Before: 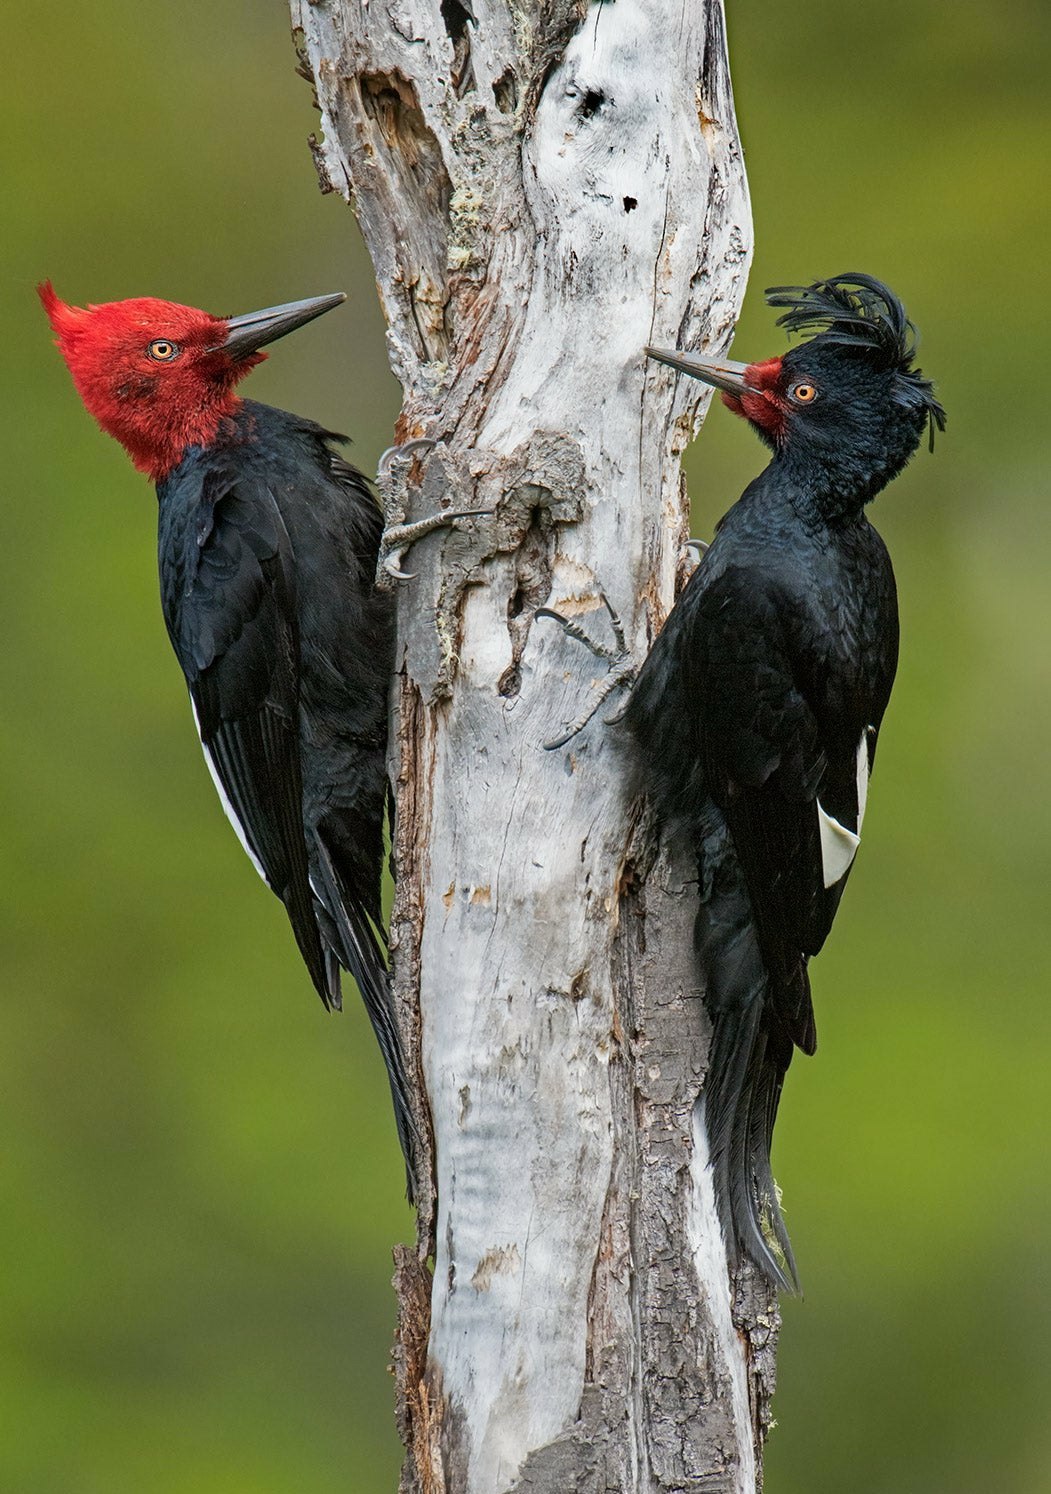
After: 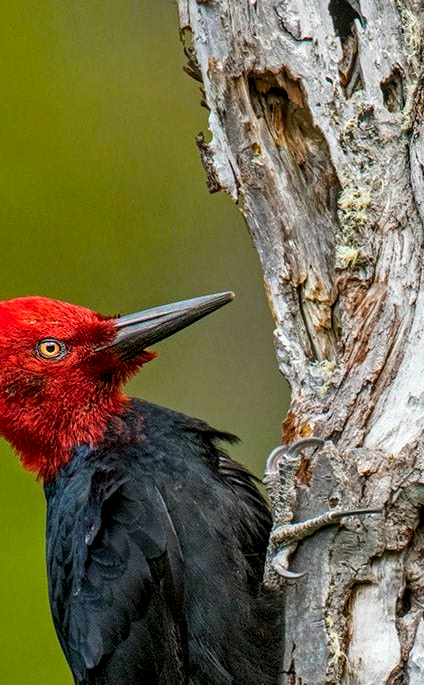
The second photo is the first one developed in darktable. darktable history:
local contrast: detail 140%
crop and rotate: left 10.795%, top 0.113%, right 48.772%, bottom 54.019%
color balance rgb: linear chroma grading › global chroma 6.02%, perceptual saturation grading › global saturation 25.097%
